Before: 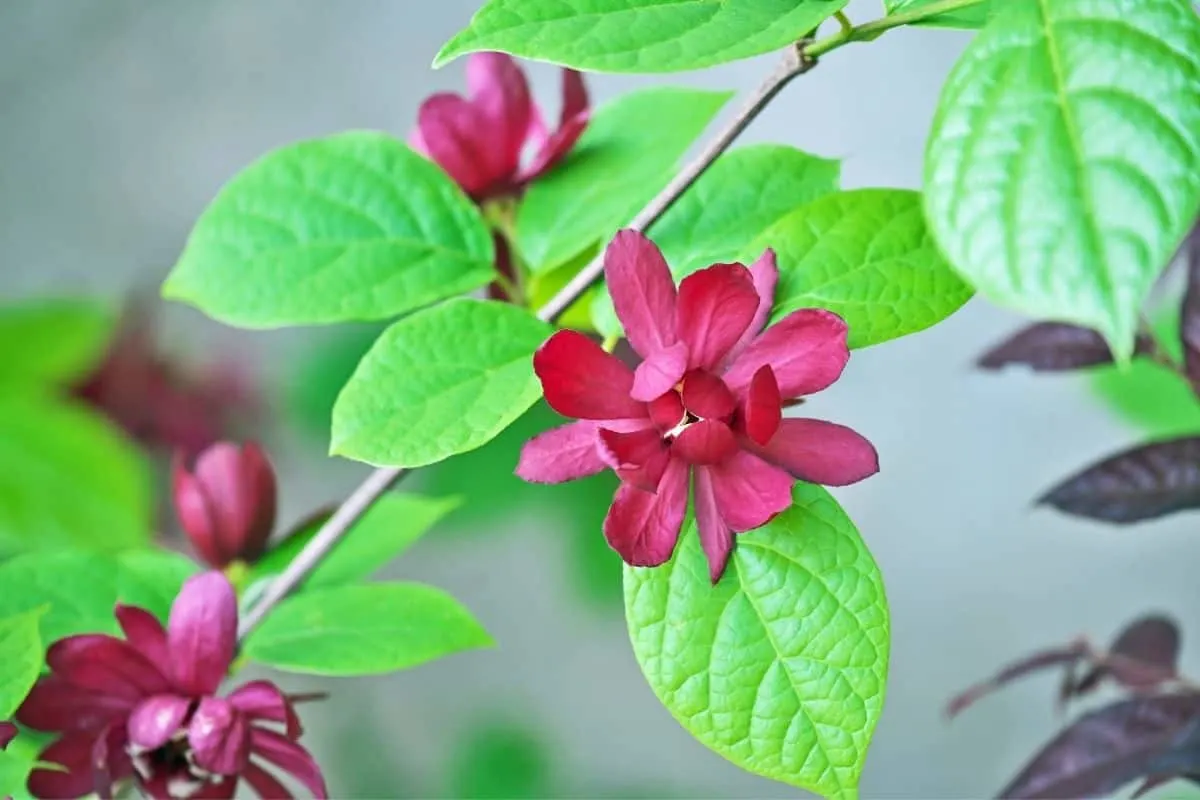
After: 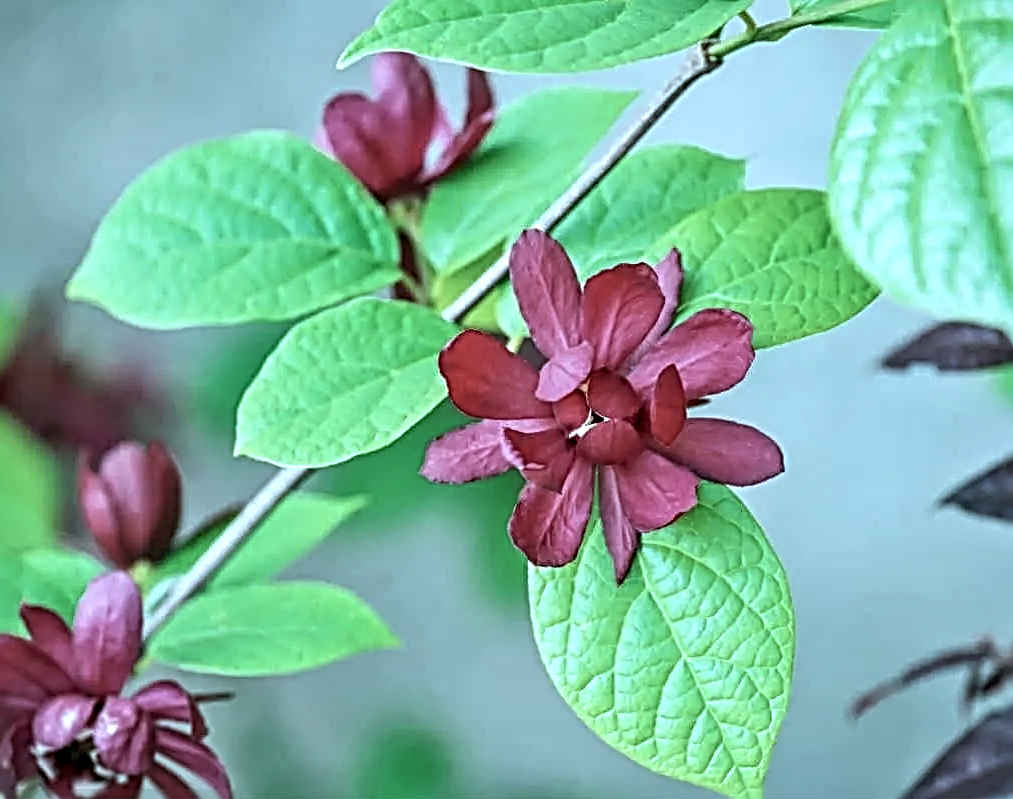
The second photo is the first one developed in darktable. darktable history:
sharpen: radius 3.668, amount 0.915
crop: left 7.997%, right 7.511%
color correction: highlights a* -13.25, highlights b* -17.84, saturation 0.712
local contrast: highlights 21%, detail 150%
